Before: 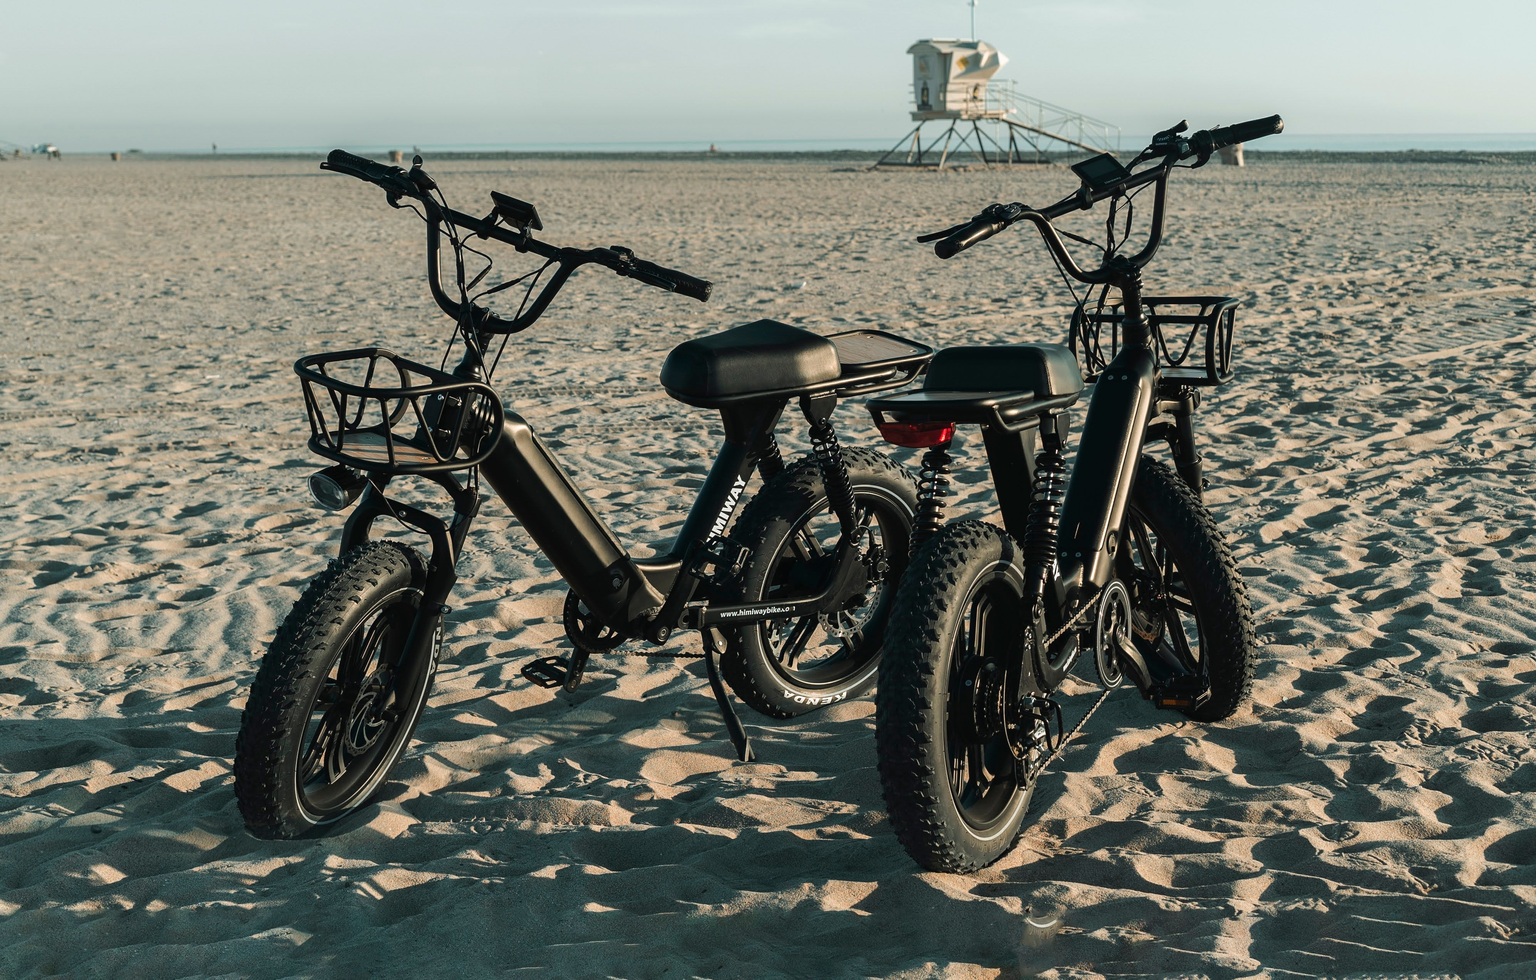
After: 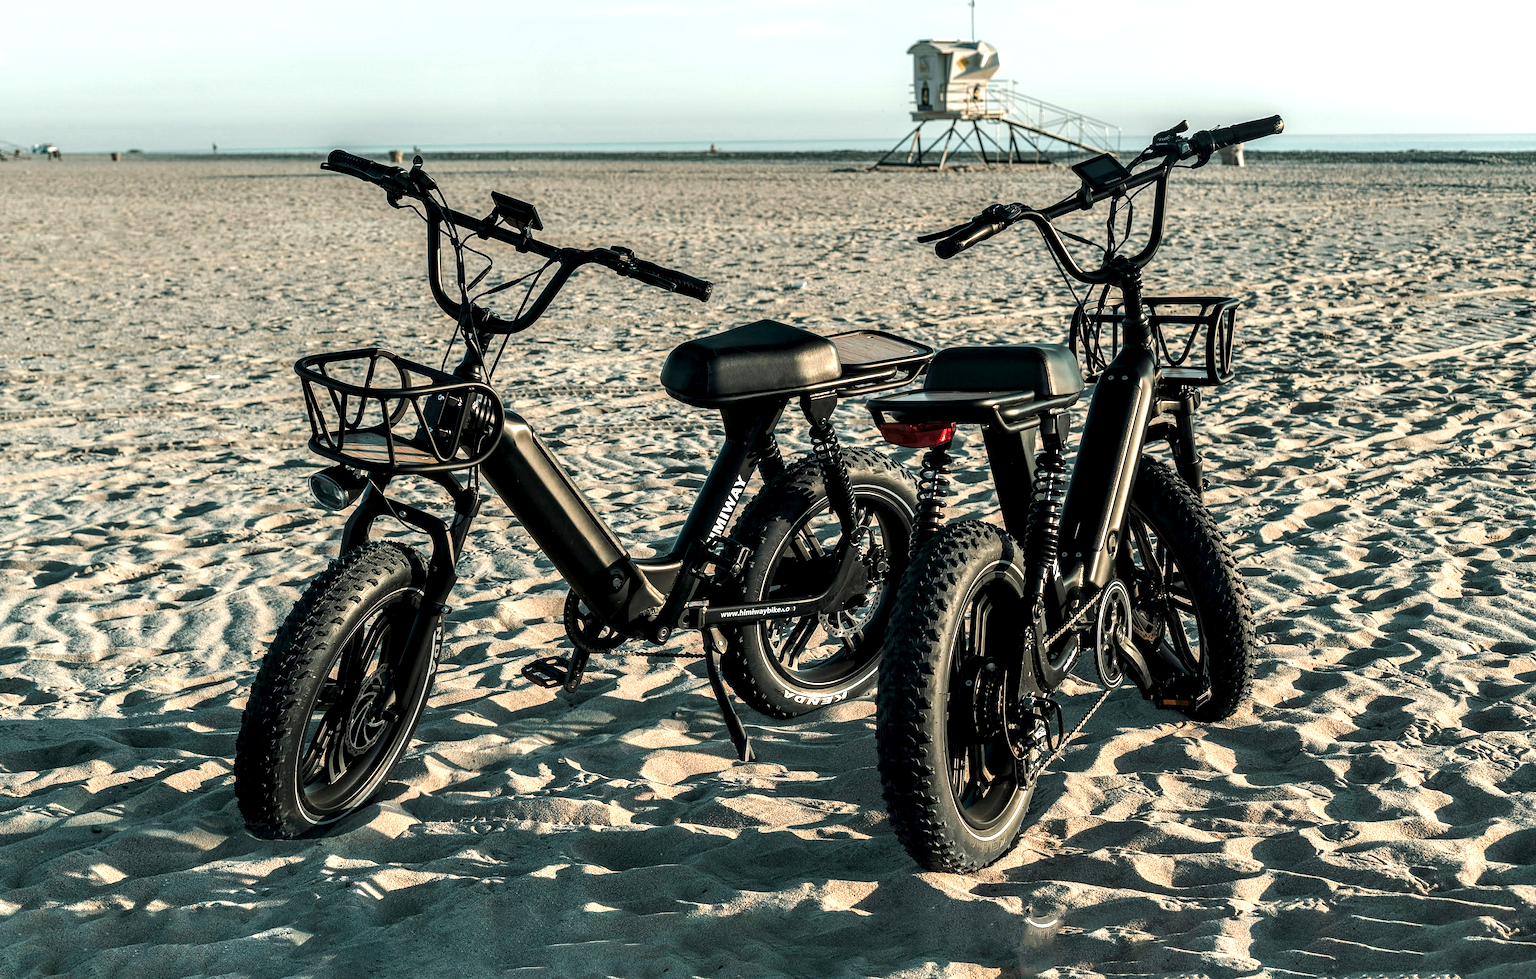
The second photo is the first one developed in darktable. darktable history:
exposure: exposure 0.518 EV, compensate highlight preservation false
local contrast: highlights 60%, shadows 64%, detail 160%
